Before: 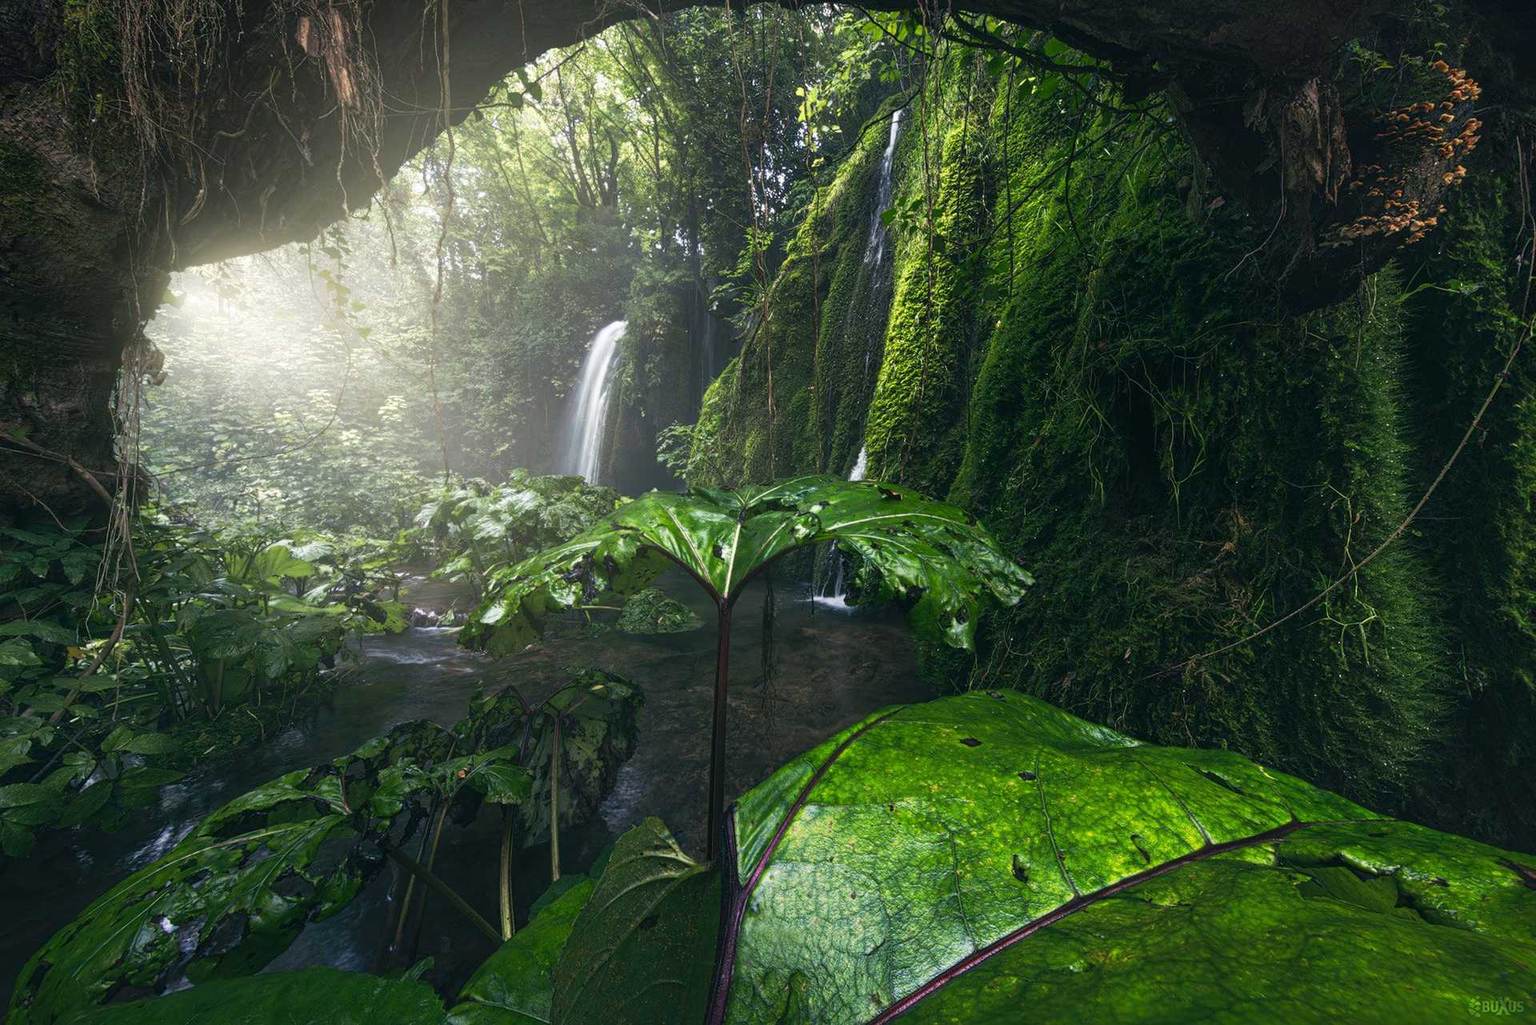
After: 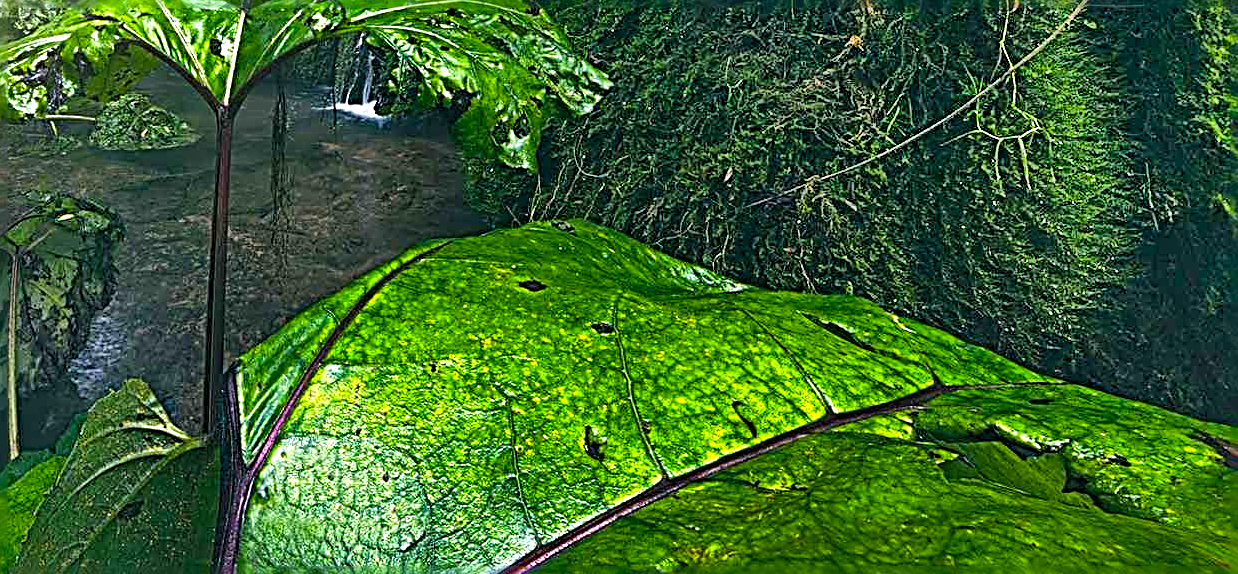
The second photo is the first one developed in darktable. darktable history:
color balance rgb: linear chroma grading › global chroma 15%, perceptual saturation grading › global saturation 30%
crop and rotate: left 35.509%, top 50.238%, bottom 4.934%
sharpen: radius 3.158, amount 1.731
shadows and highlights: shadows 60, soften with gaussian
exposure: exposure 0.64 EV, compensate highlight preservation false
